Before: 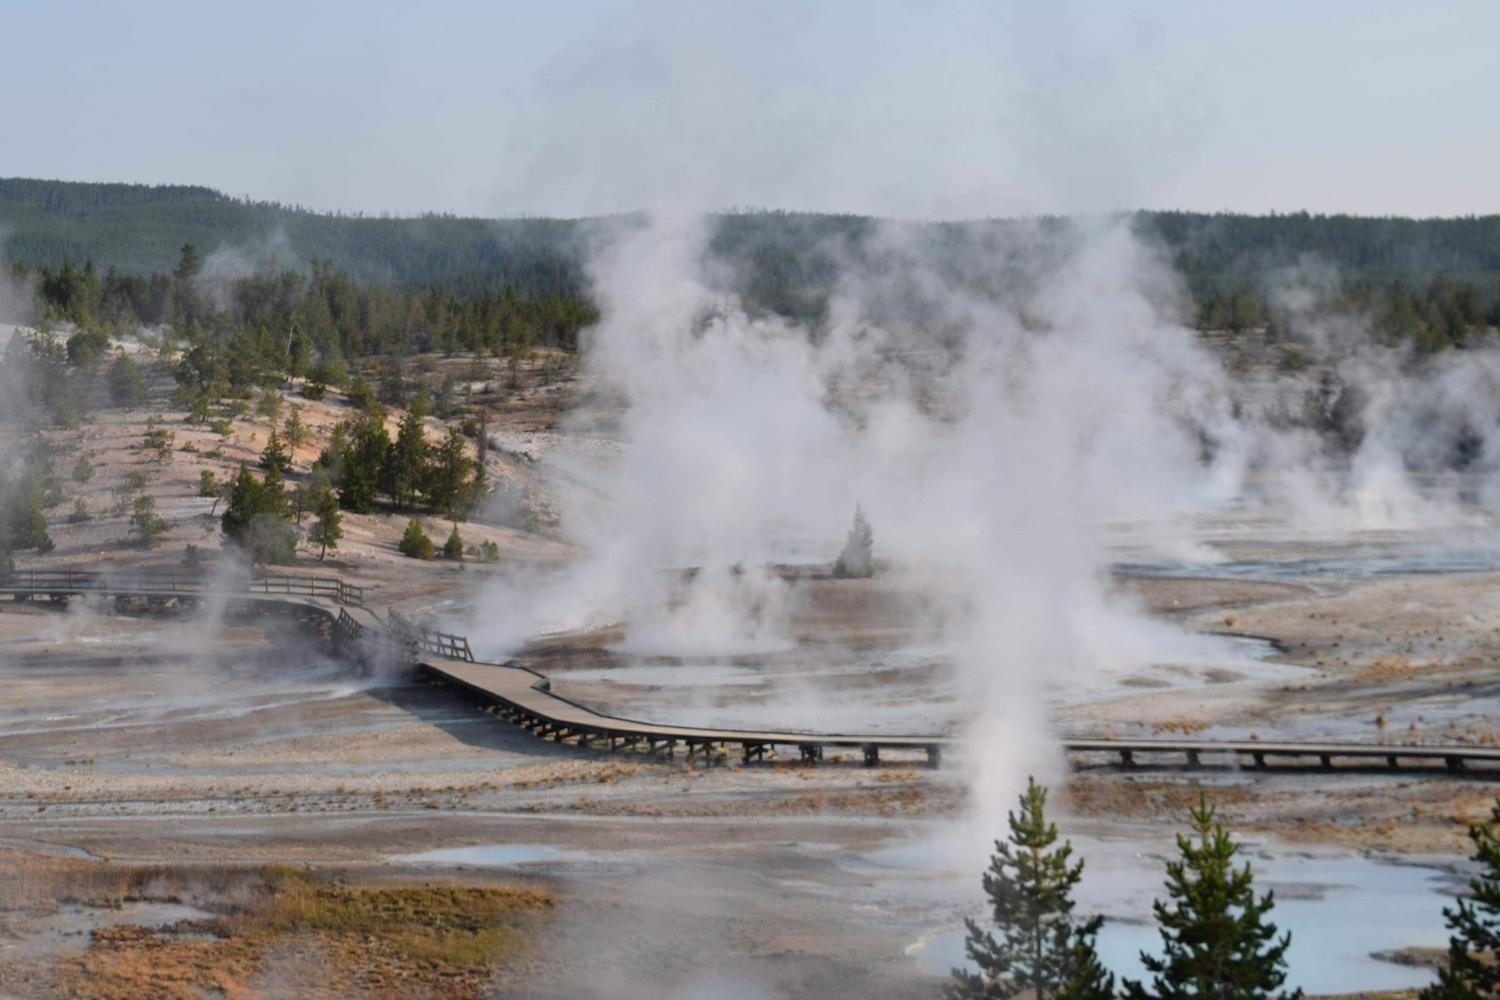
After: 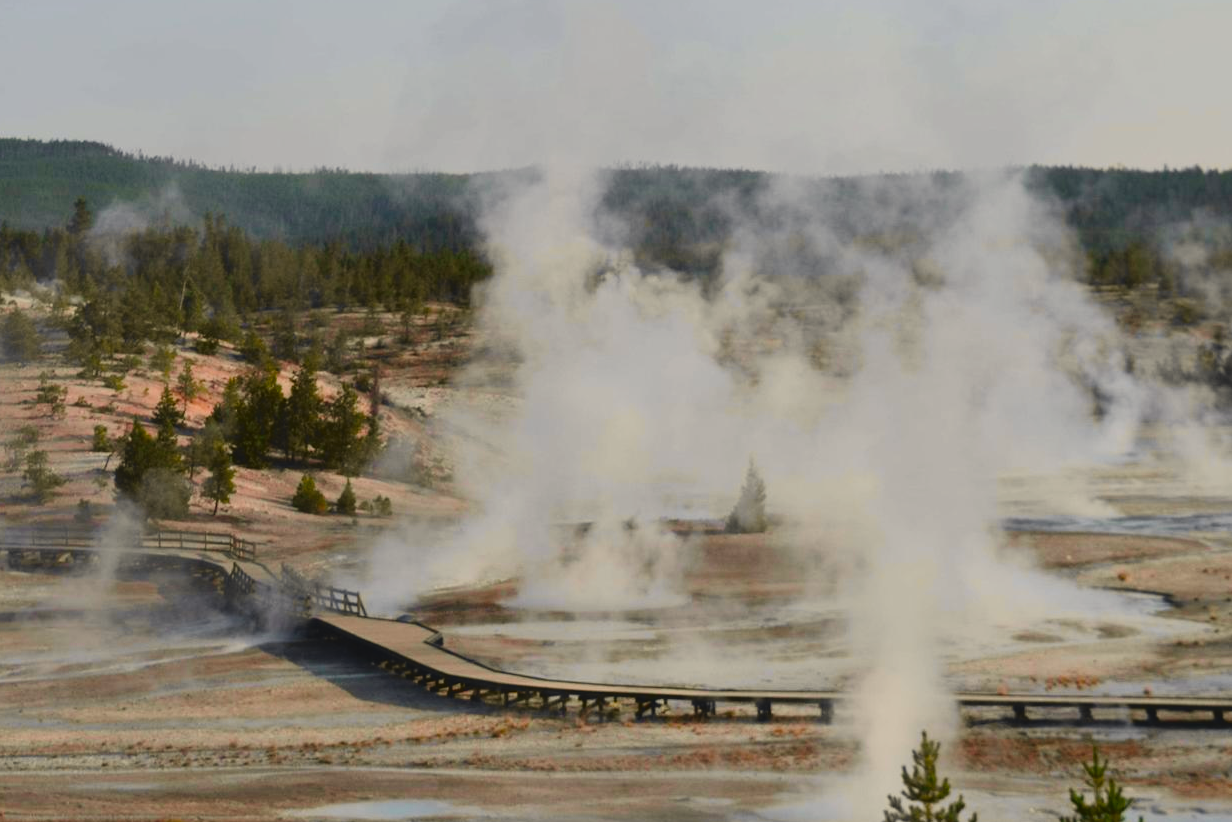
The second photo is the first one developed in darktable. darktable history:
white balance: red 1.045, blue 0.932
color balance rgb: linear chroma grading › shadows -2.2%, linear chroma grading › highlights -15%, linear chroma grading › global chroma -10%, linear chroma grading › mid-tones -10%, perceptual saturation grading › global saturation 45%, perceptual saturation grading › highlights -50%, perceptual saturation grading › shadows 30%, perceptual brilliance grading › global brilliance 18%, global vibrance 45%
crop and rotate: left 7.196%, top 4.574%, right 10.605%, bottom 13.178%
exposure: black level correction -0.016, exposure -1.018 EV, compensate highlight preservation false
tone curve: curves: ch0 [(0.003, 0) (0.066, 0.031) (0.163, 0.112) (0.264, 0.238) (0.395, 0.408) (0.517, 0.56) (0.684, 0.734) (0.791, 0.814) (1, 1)]; ch1 [(0, 0) (0.164, 0.115) (0.337, 0.332) (0.39, 0.398) (0.464, 0.461) (0.501, 0.5) (0.507, 0.5) (0.534, 0.532) (0.577, 0.59) (0.652, 0.681) (0.733, 0.749) (0.811, 0.796) (1, 1)]; ch2 [(0, 0) (0.337, 0.382) (0.464, 0.476) (0.501, 0.5) (0.527, 0.54) (0.551, 0.565) (0.6, 0.59) (0.687, 0.675) (1, 1)], color space Lab, independent channels, preserve colors none
